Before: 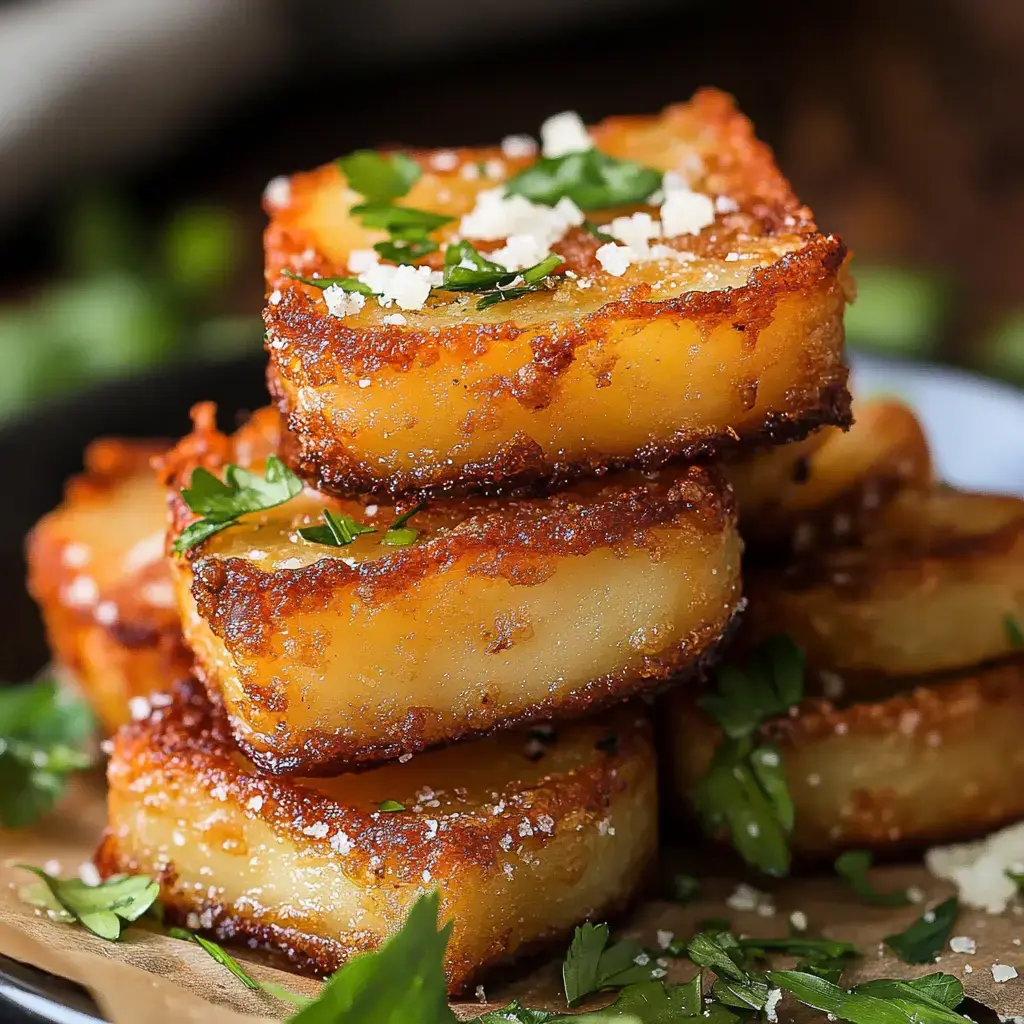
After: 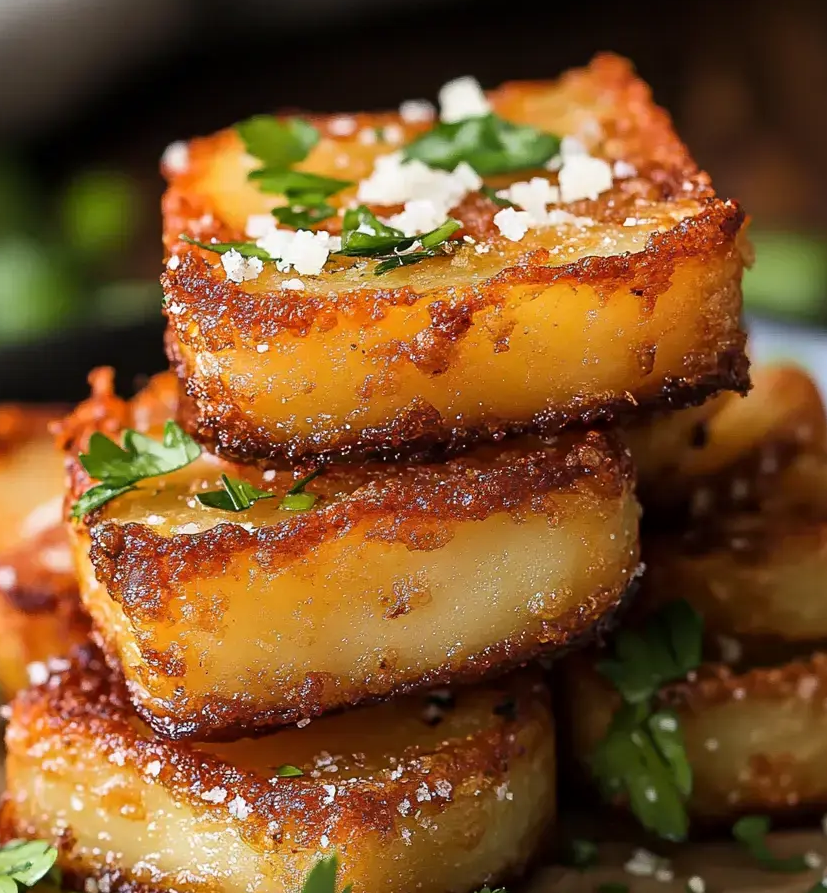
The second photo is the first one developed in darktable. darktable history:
crop: left 10.025%, top 3.489%, right 9.209%, bottom 9.268%
contrast equalizer: octaves 7, y [[0.5, 0.5, 0.544, 0.569, 0.5, 0.5], [0.5 ×6], [0.5 ×6], [0 ×6], [0 ×6]], mix 0.302
